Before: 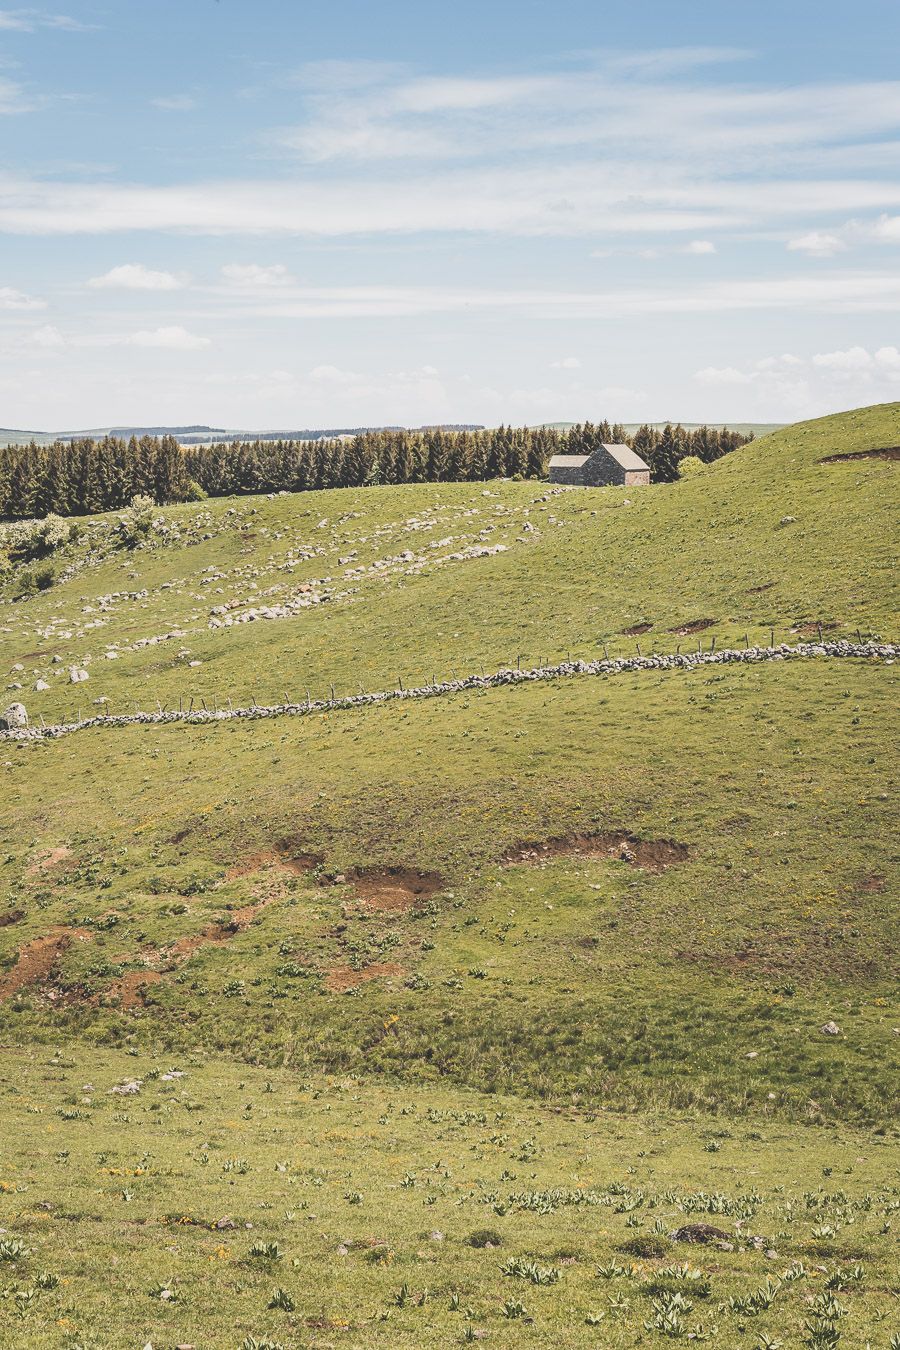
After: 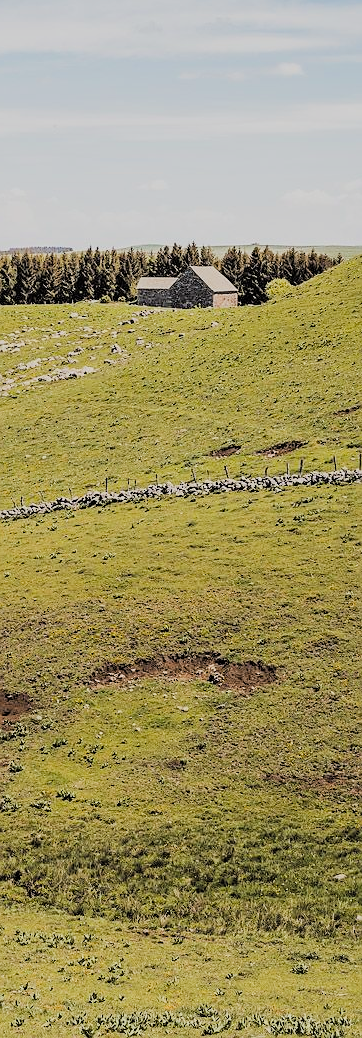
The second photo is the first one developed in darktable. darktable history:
color balance rgb: power › chroma 0.32%, power › hue 22.27°, perceptual saturation grading › global saturation 19.74%
crop: left 45.838%, top 13.237%, right 13.918%, bottom 9.873%
filmic rgb: black relative exposure -2.92 EV, white relative exposure 4.56 EV, hardness 1.78, contrast 1.246, iterations of high-quality reconstruction 0
sharpen: radius 1.032
